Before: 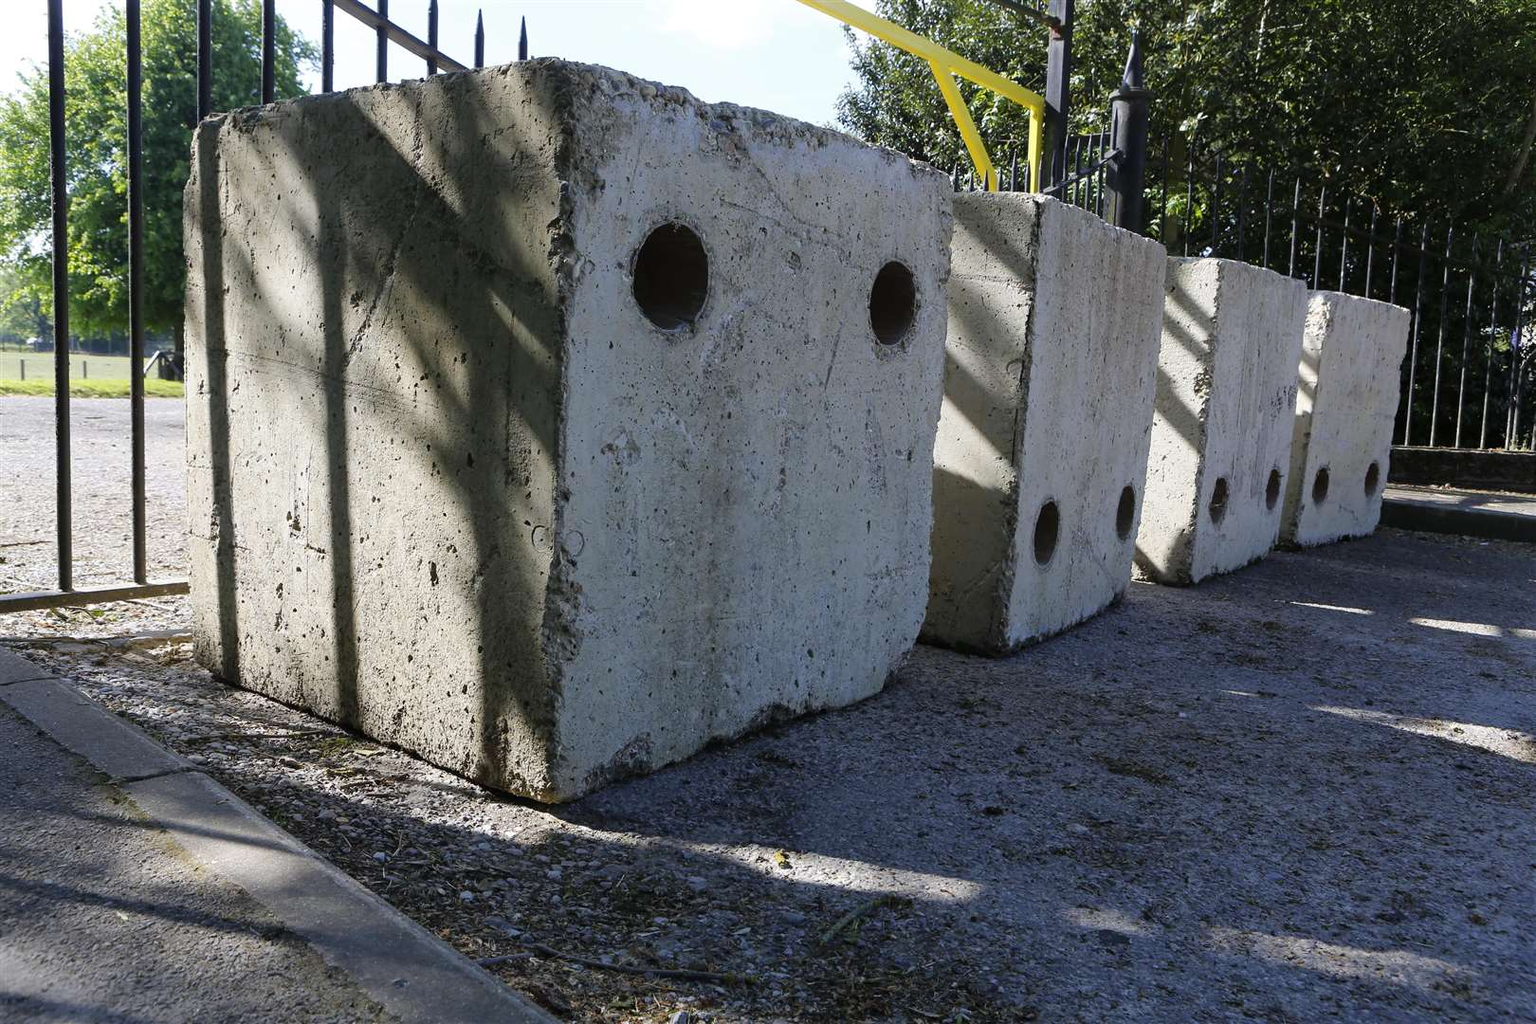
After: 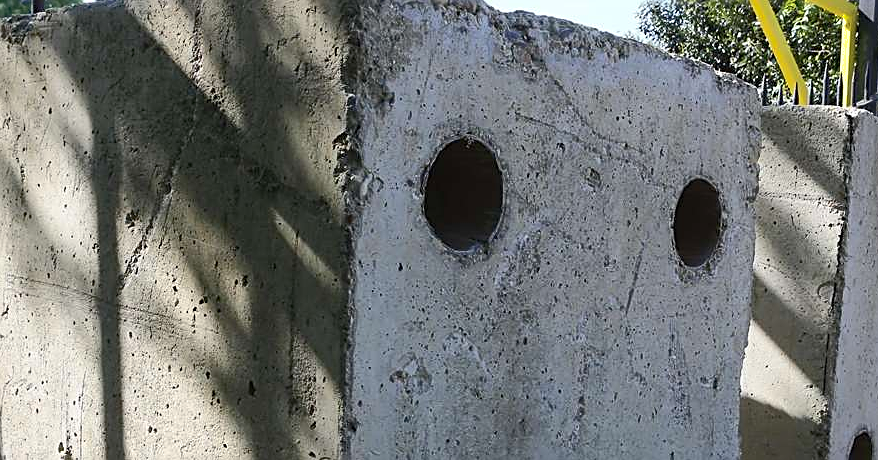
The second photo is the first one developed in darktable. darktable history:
contrast brightness saturation: contrast 0.241, brightness 0.087
shadows and highlights: on, module defaults
sharpen: amount 0.592
crop: left 15.08%, top 9.027%, right 30.715%, bottom 48.357%
